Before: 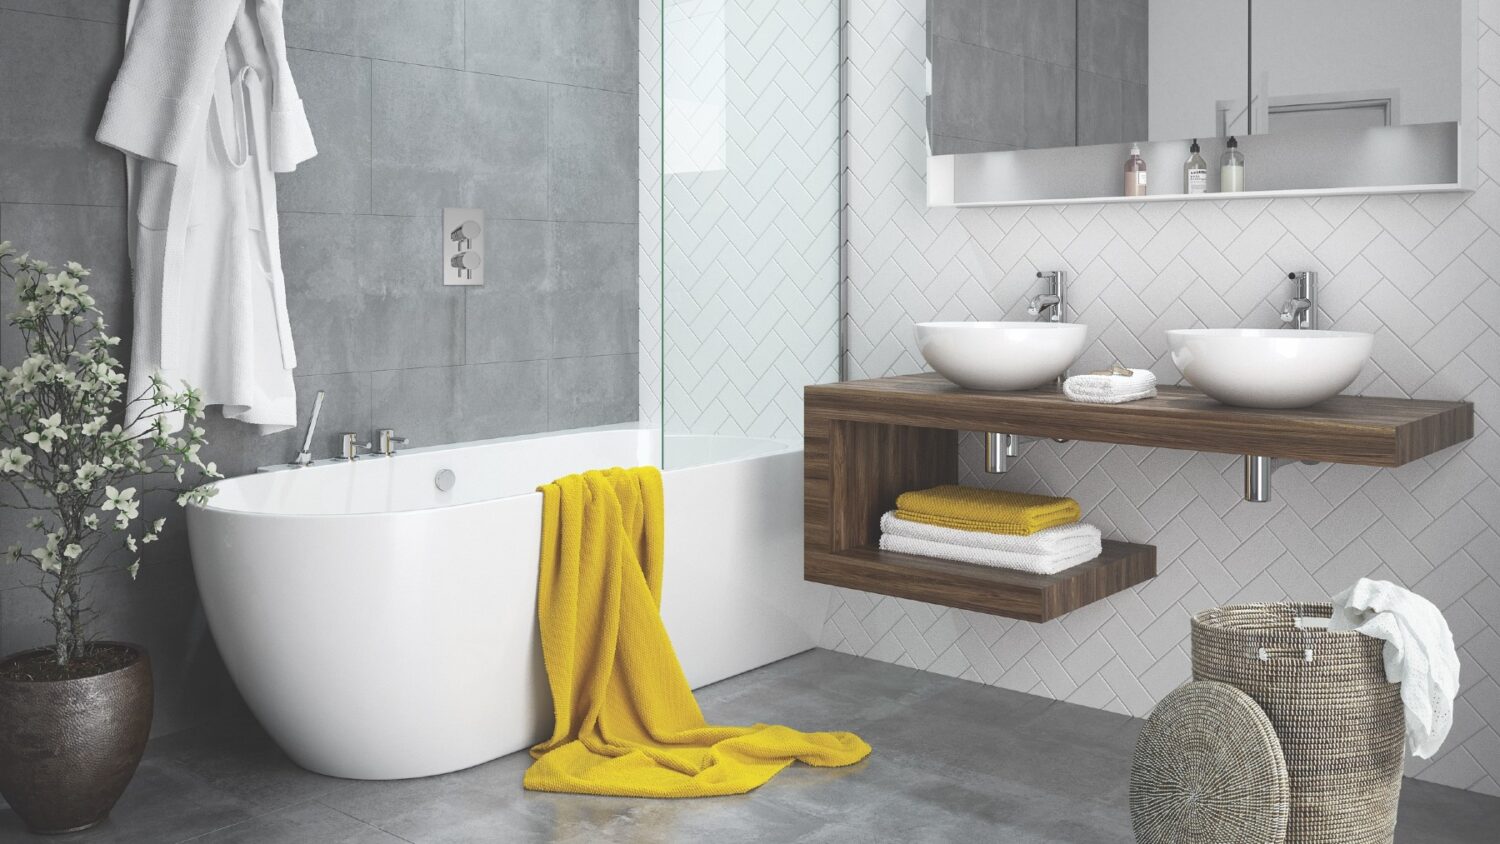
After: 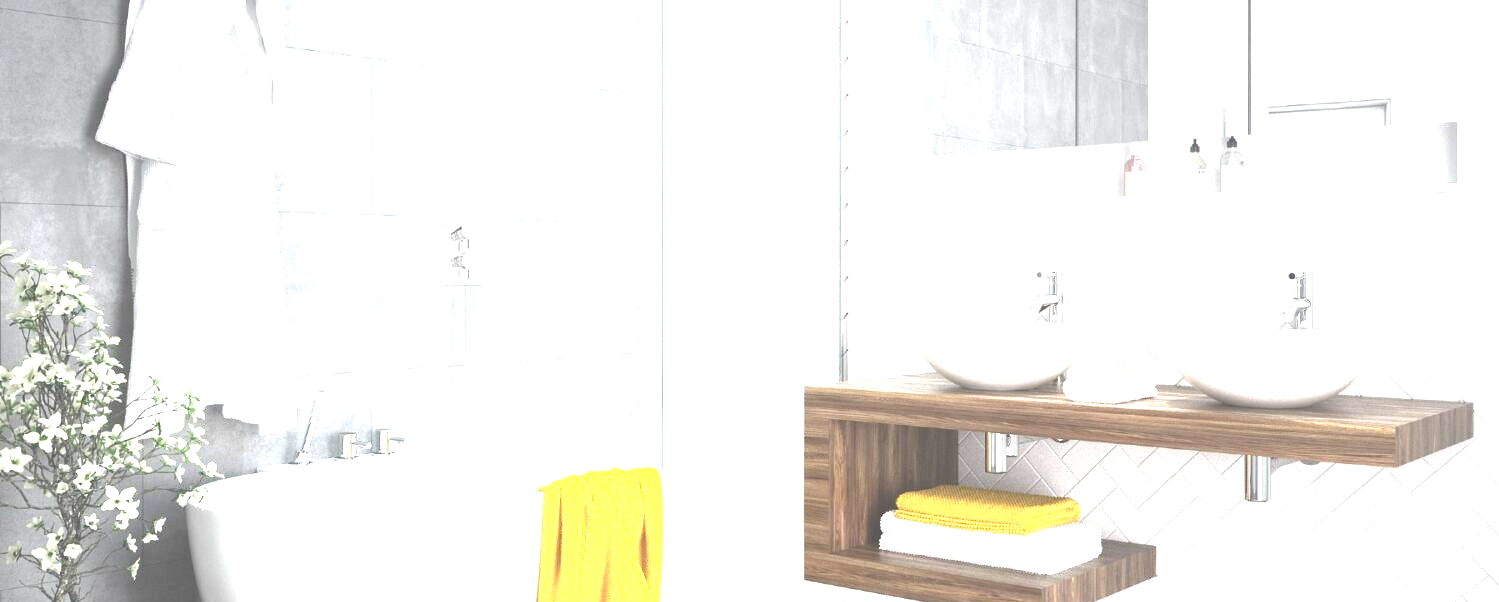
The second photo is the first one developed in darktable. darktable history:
crop: bottom 28.576%
exposure: exposure 2 EV, compensate exposure bias true, compensate highlight preservation false
